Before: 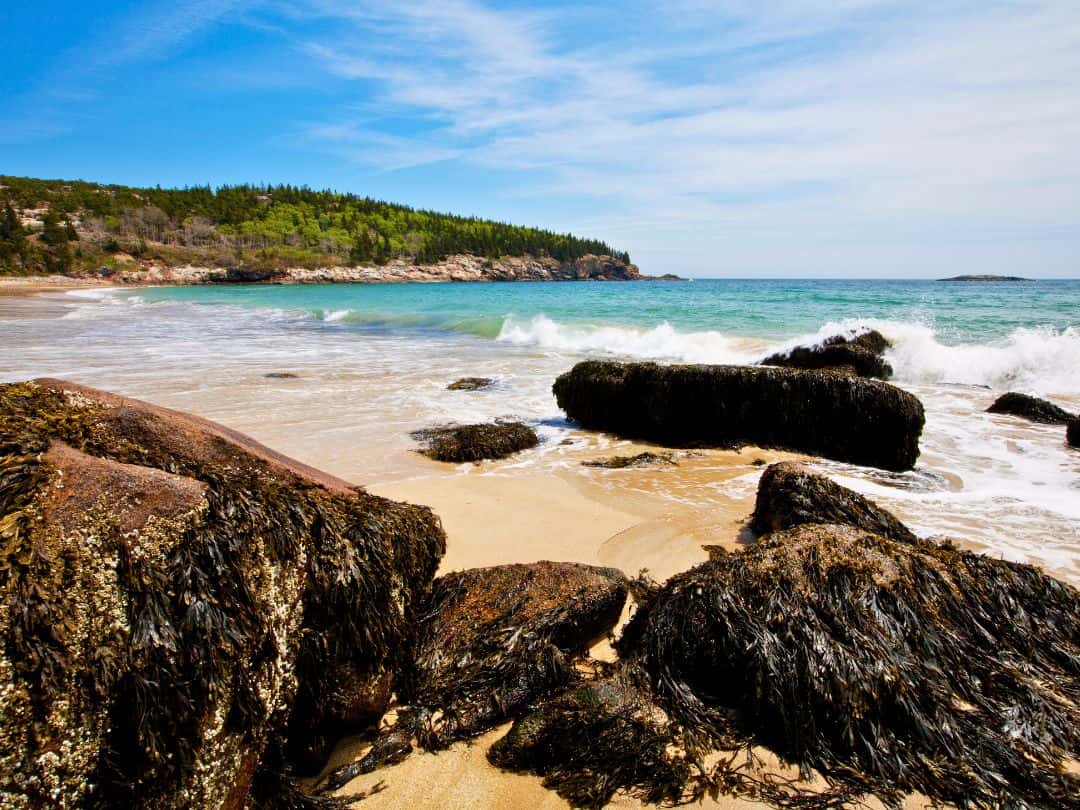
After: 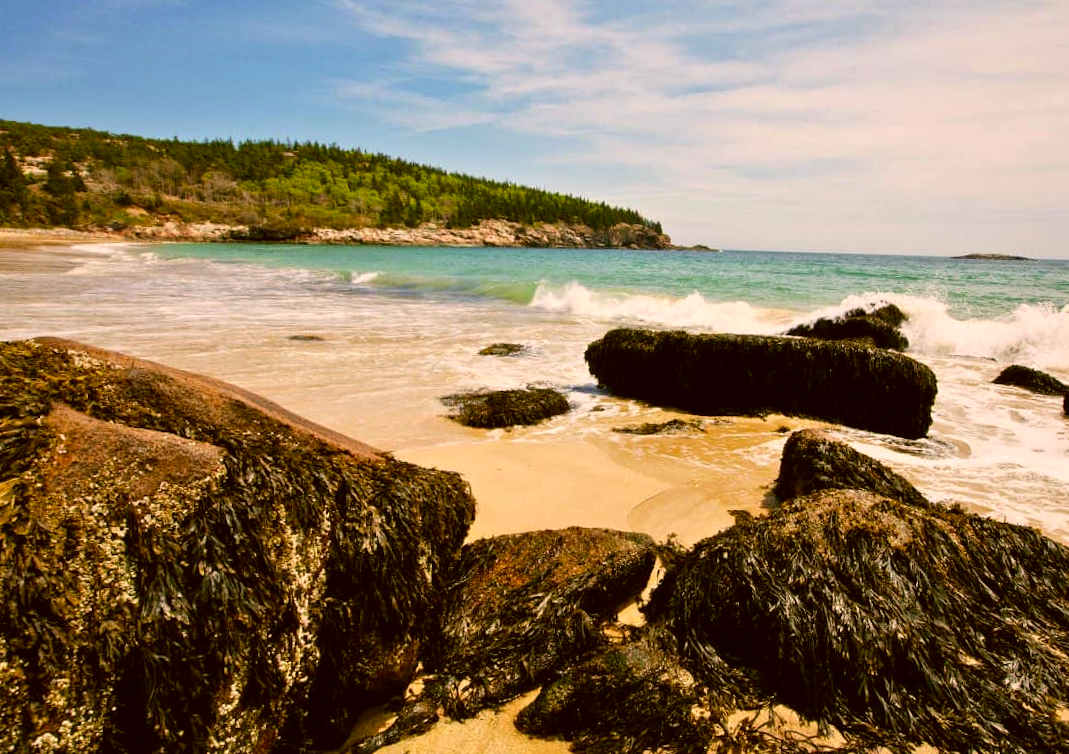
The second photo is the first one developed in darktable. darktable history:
rotate and perspective: rotation 0.679°, lens shift (horizontal) 0.136, crop left 0.009, crop right 0.991, crop top 0.078, crop bottom 0.95
color correction: highlights a* 8.98, highlights b* 15.09, shadows a* -0.49, shadows b* 26.52
